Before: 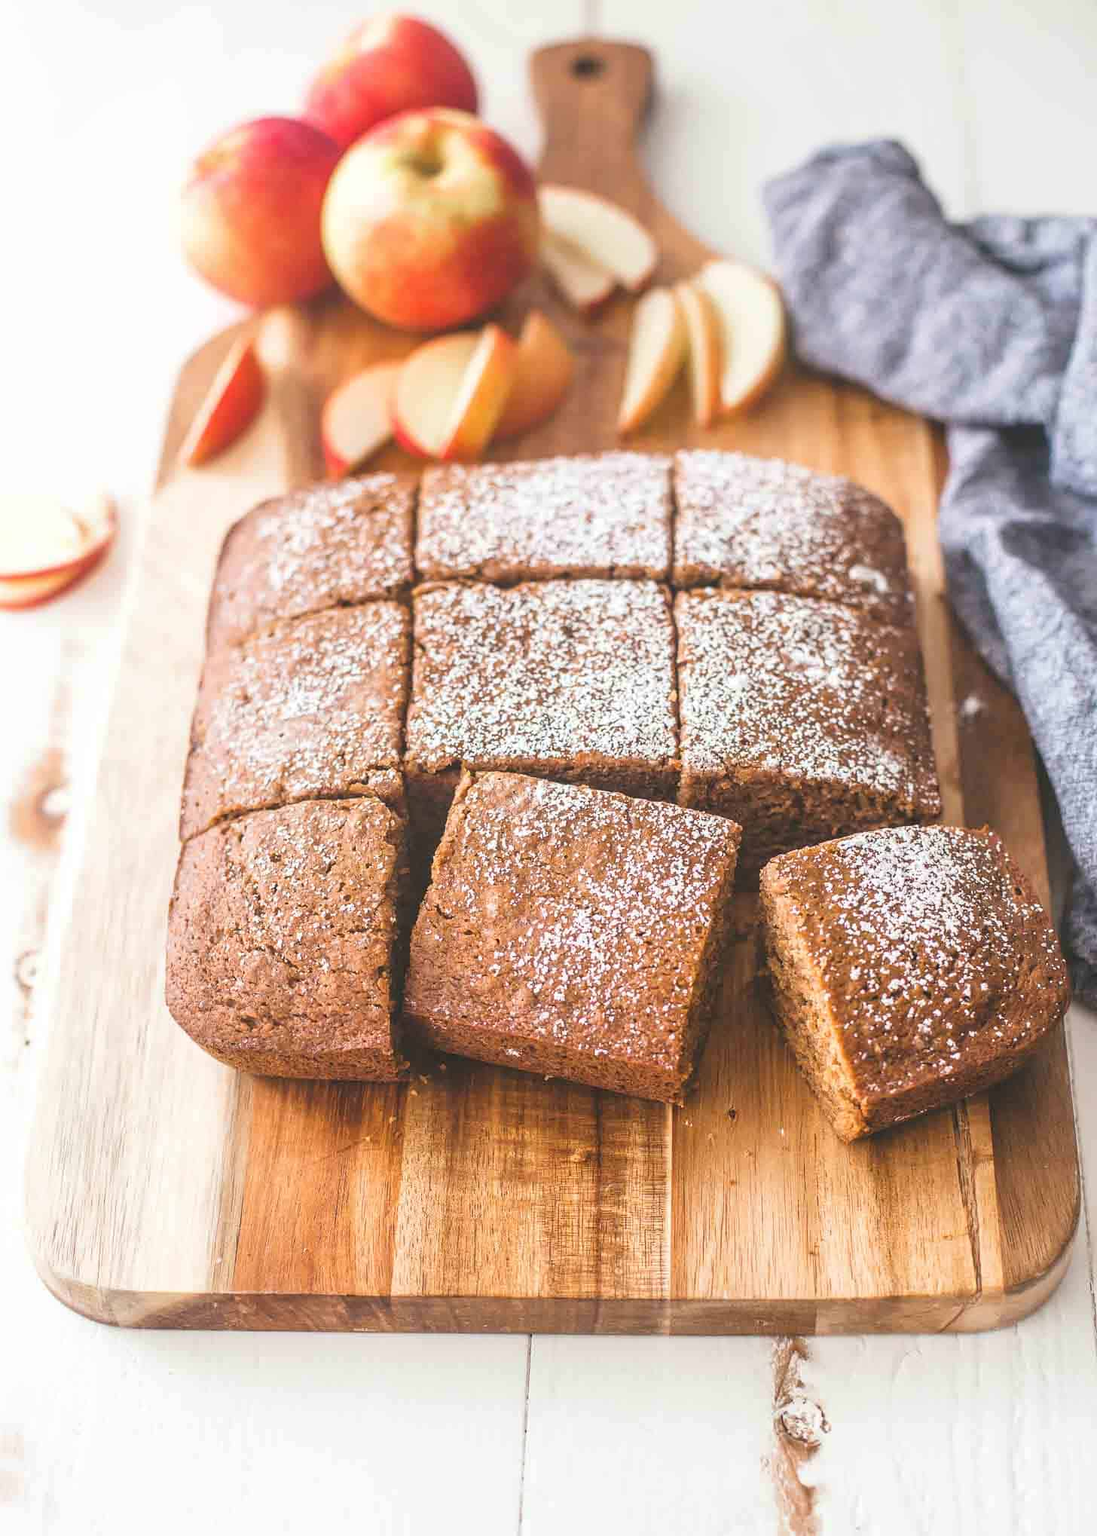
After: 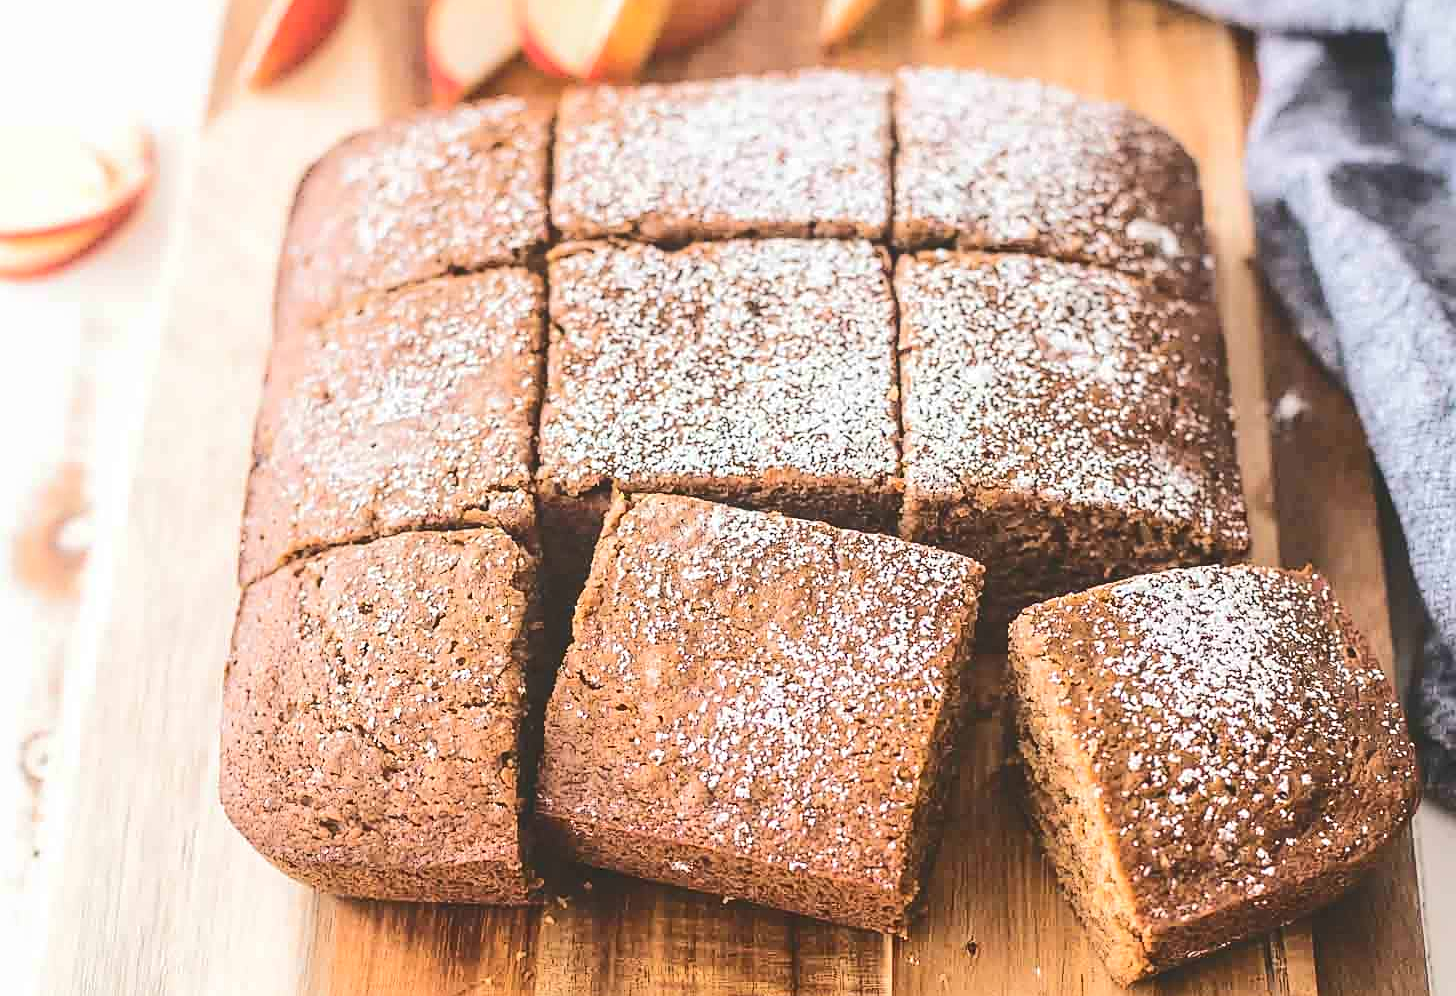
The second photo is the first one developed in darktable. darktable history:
sharpen: on, module defaults
crop and rotate: top 26.033%, bottom 25.078%
tone curve: curves: ch0 [(0, 0) (0.003, 0.108) (0.011, 0.112) (0.025, 0.117) (0.044, 0.126) (0.069, 0.133) (0.1, 0.146) (0.136, 0.158) (0.177, 0.178) (0.224, 0.212) (0.277, 0.256) (0.335, 0.331) (0.399, 0.423) (0.468, 0.538) (0.543, 0.641) (0.623, 0.721) (0.709, 0.792) (0.801, 0.845) (0.898, 0.917) (1, 1)], color space Lab, independent channels, preserve colors none
